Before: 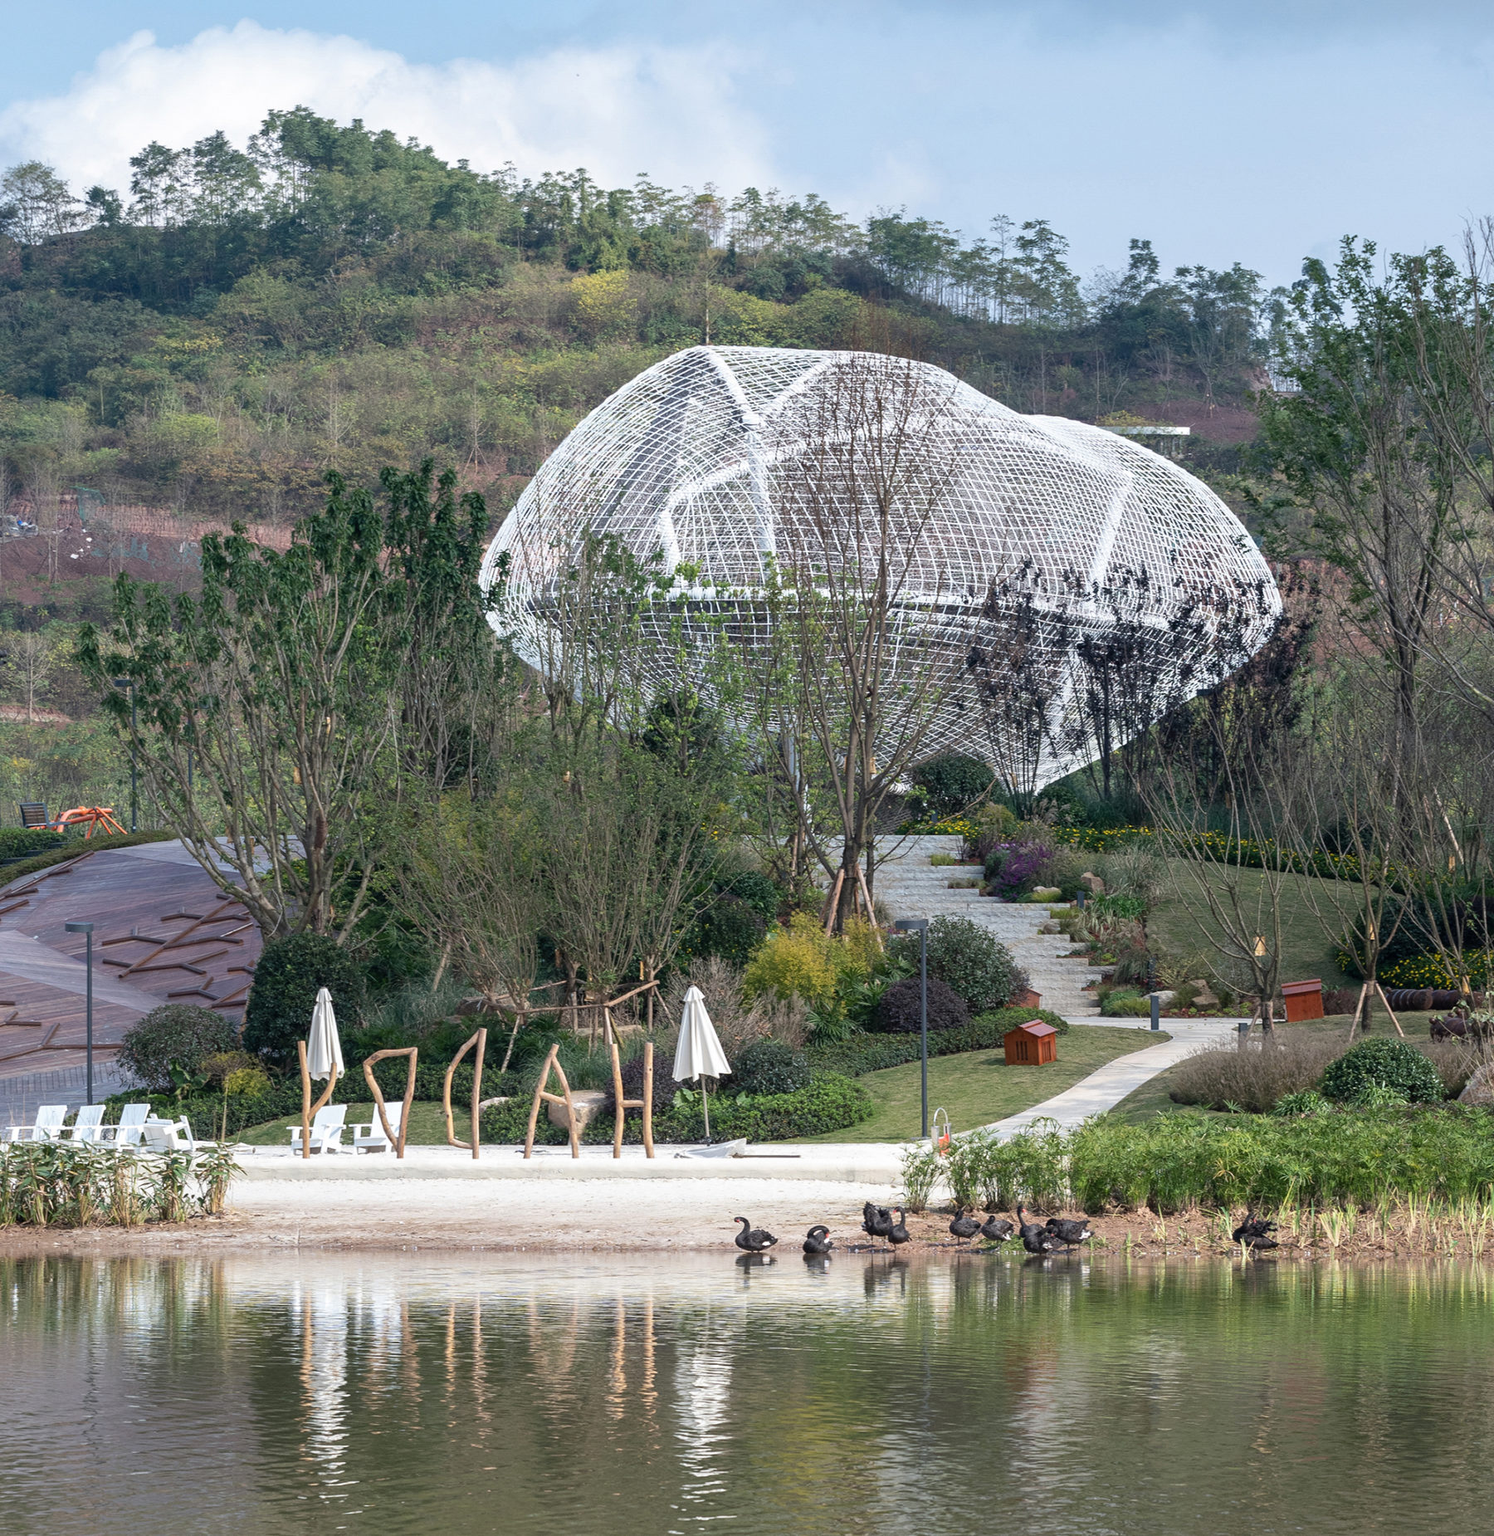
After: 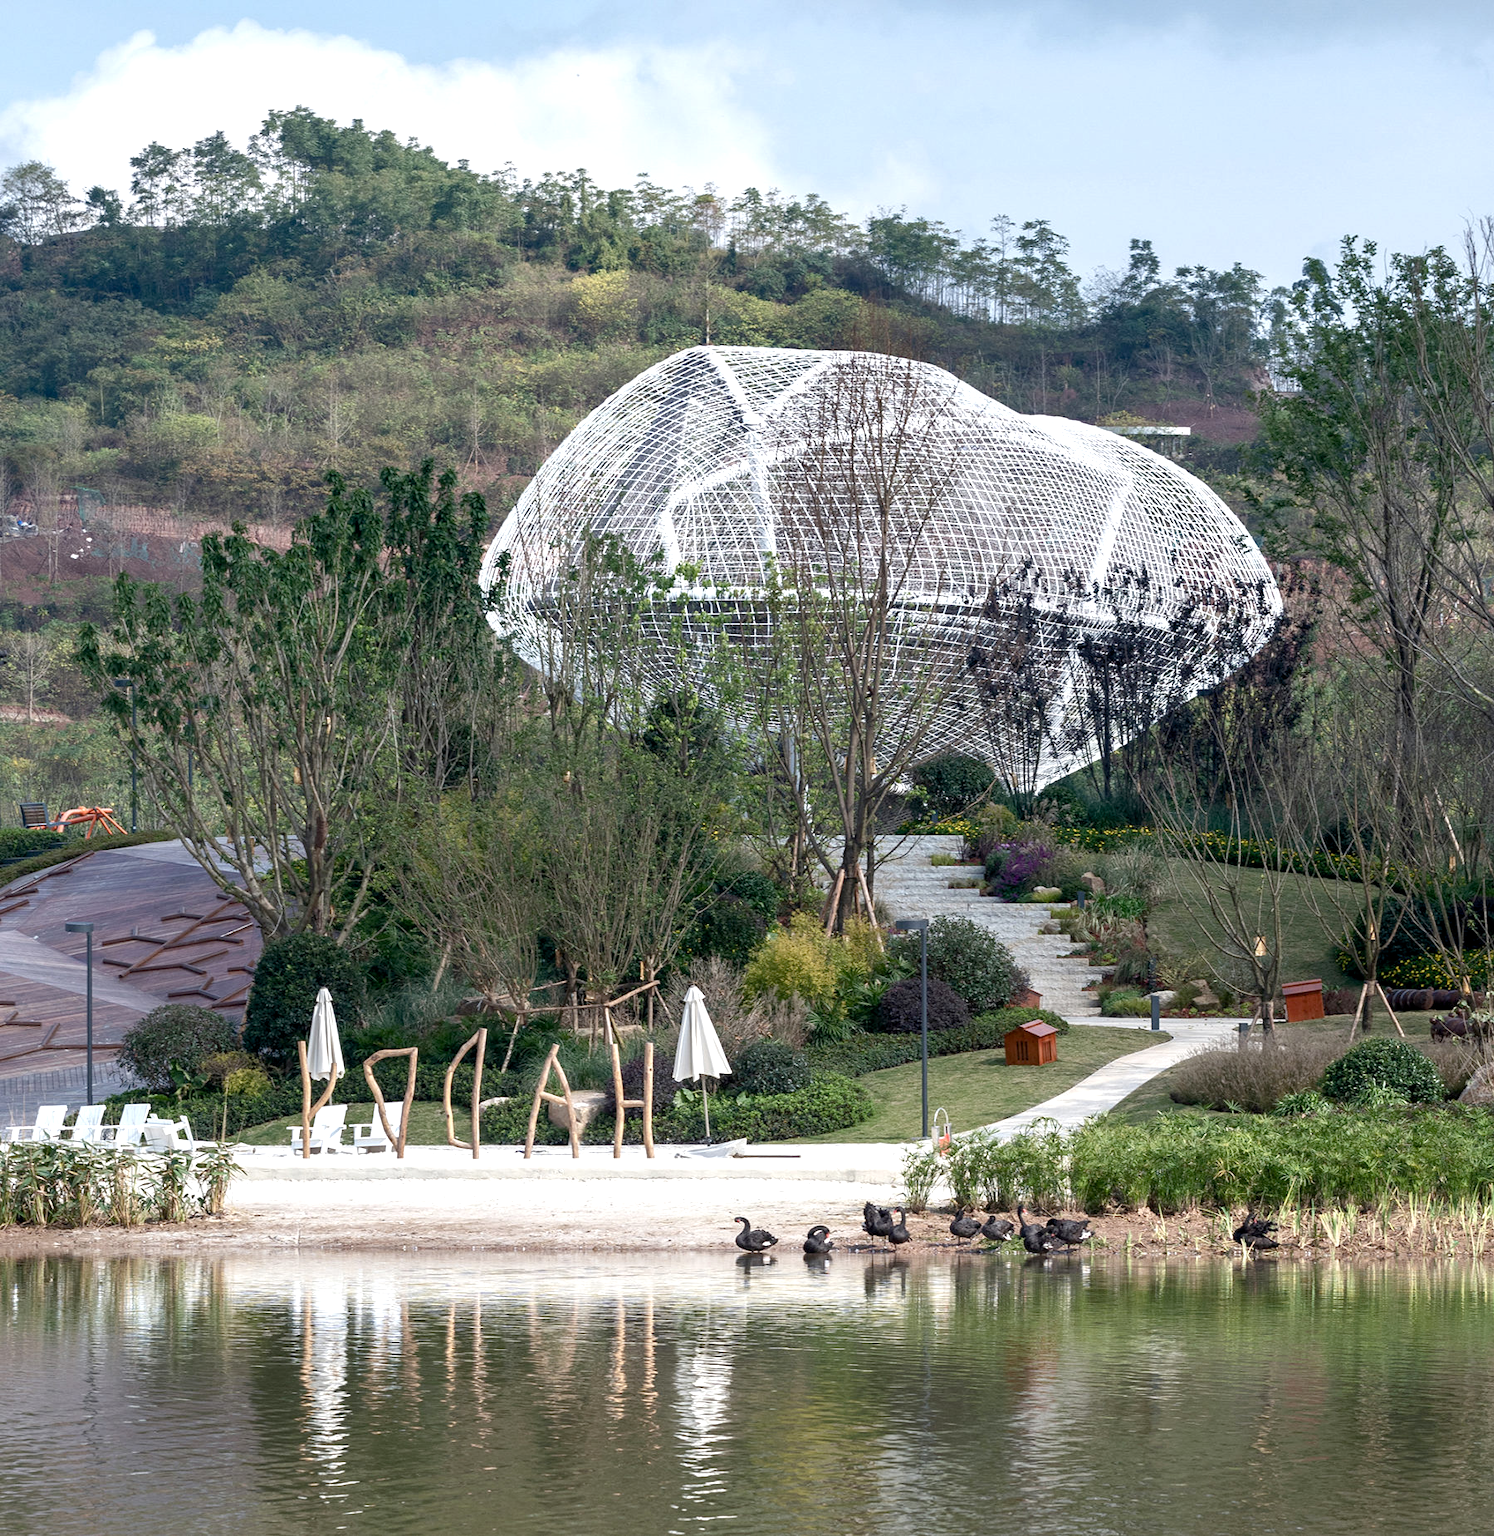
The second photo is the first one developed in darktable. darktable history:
color balance rgb: global offset › luminance -0.476%, perceptual saturation grading › global saturation -11.147%, perceptual saturation grading › highlights -27.401%, perceptual saturation grading › shadows 21.39%, perceptual brilliance grading › global brilliance 1.971%, perceptual brilliance grading › highlights 7.922%, perceptual brilliance grading › shadows -3.704%, global vibrance 20%
levels: mode automatic, white 99.91%, levels [0, 0.51, 1]
